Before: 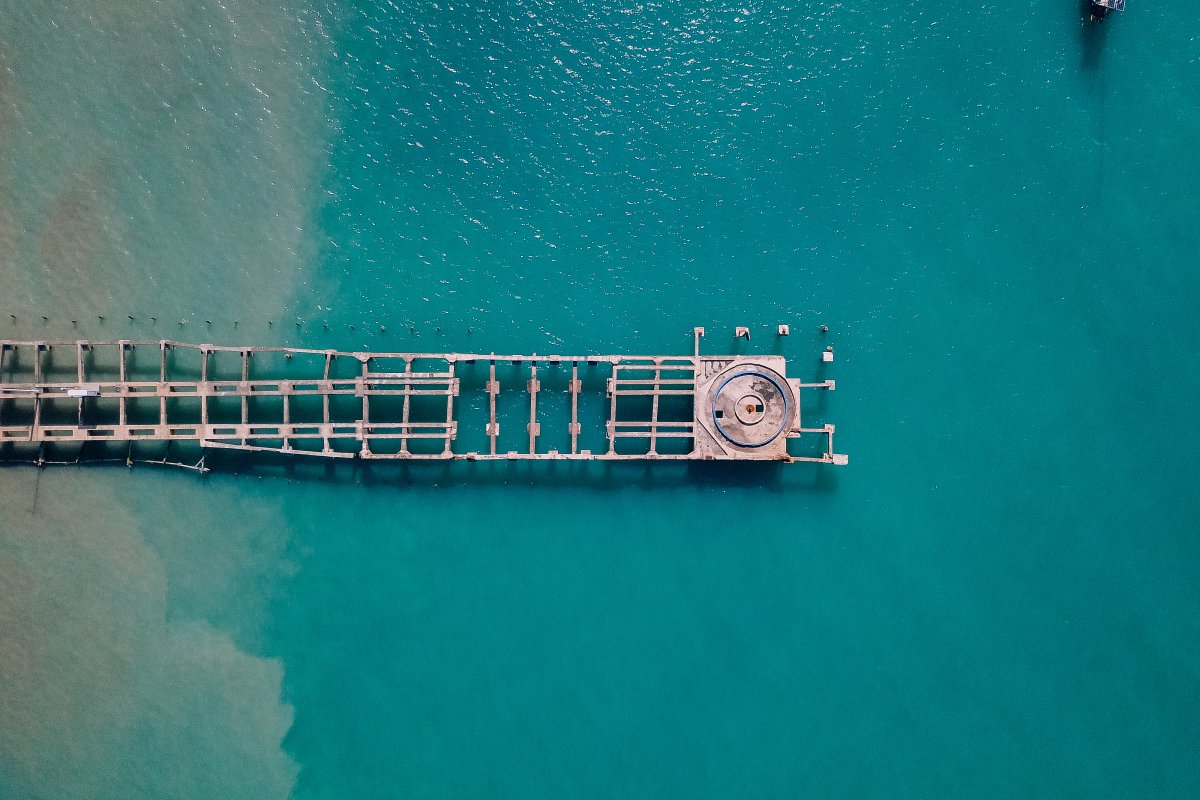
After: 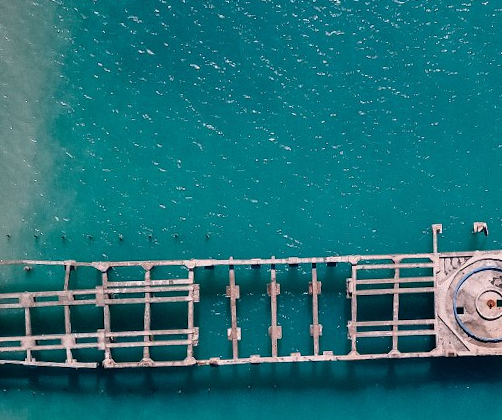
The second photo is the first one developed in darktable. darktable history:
exposure: exposure -0.242 EV, compensate highlight preservation false
crop: left 20.248%, top 10.86%, right 35.675%, bottom 34.321%
rotate and perspective: rotation -2.12°, lens shift (vertical) 0.009, lens shift (horizontal) -0.008, automatic cropping original format, crop left 0.036, crop right 0.964, crop top 0.05, crop bottom 0.959
tone equalizer: -8 EV -0.417 EV, -7 EV -0.389 EV, -6 EV -0.333 EV, -5 EV -0.222 EV, -3 EV 0.222 EV, -2 EV 0.333 EV, -1 EV 0.389 EV, +0 EV 0.417 EV, edges refinement/feathering 500, mask exposure compensation -1.57 EV, preserve details no
